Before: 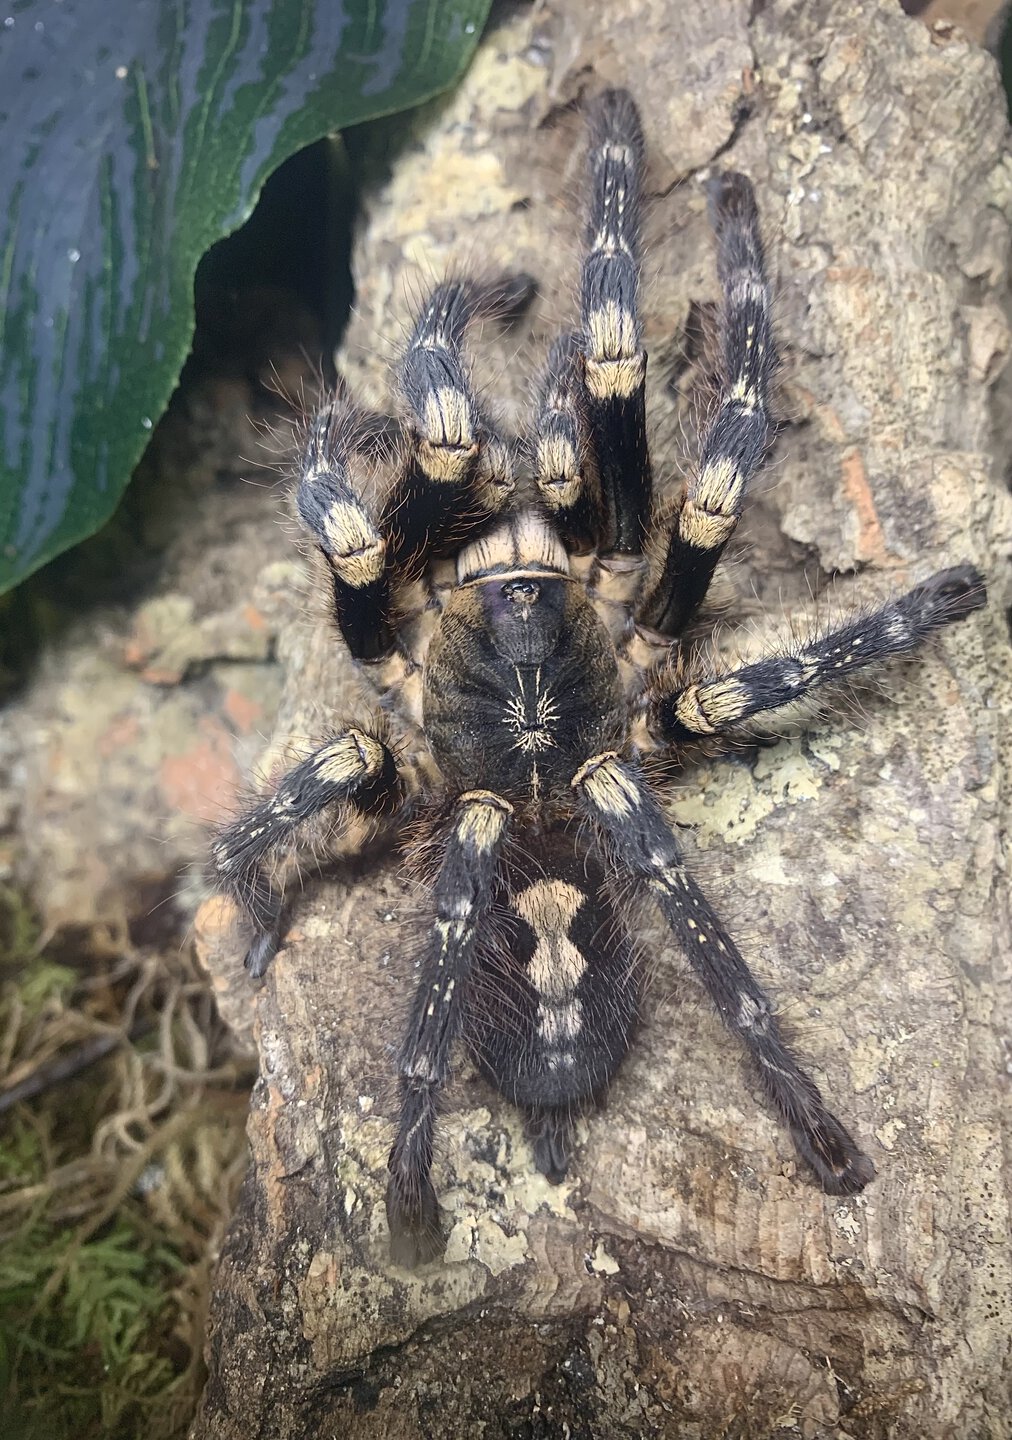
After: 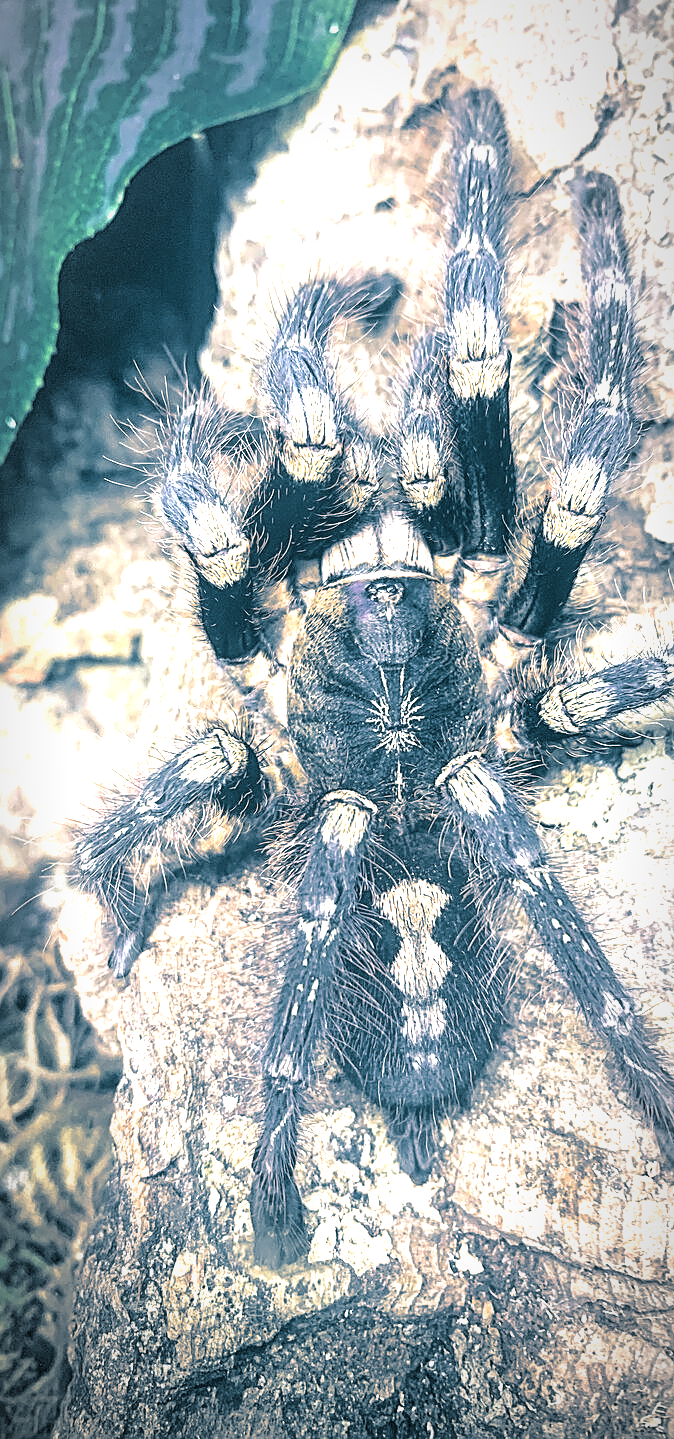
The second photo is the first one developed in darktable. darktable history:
local contrast: on, module defaults
split-toning: shadows › hue 212.4°, balance -70
crop and rotate: left 13.537%, right 19.796%
vignetting: fall-off radius 70%, automatic ratio true
tone curve: curves: ch0 [(0, 0.026) (0.175, 0.178) (0.463, 0.502) (0.796, 0.764) (1, 0.961)]; ch1 [(0, 0) (0.437, 0.398) (0.469, 0.472) (0.505, 0.504) (0.553, 0.552) (1, 1)]; ch2 [(0, 0) (0.505, 0.495) (0.579, 0.579) (1, 1)], color space Lab, independent channels, preserve colors none
exposure: black level correction 0, exposure 1.5 EV, compensate exposure bias true, compensate highlight preservation false
sharpen: on, module defaults
